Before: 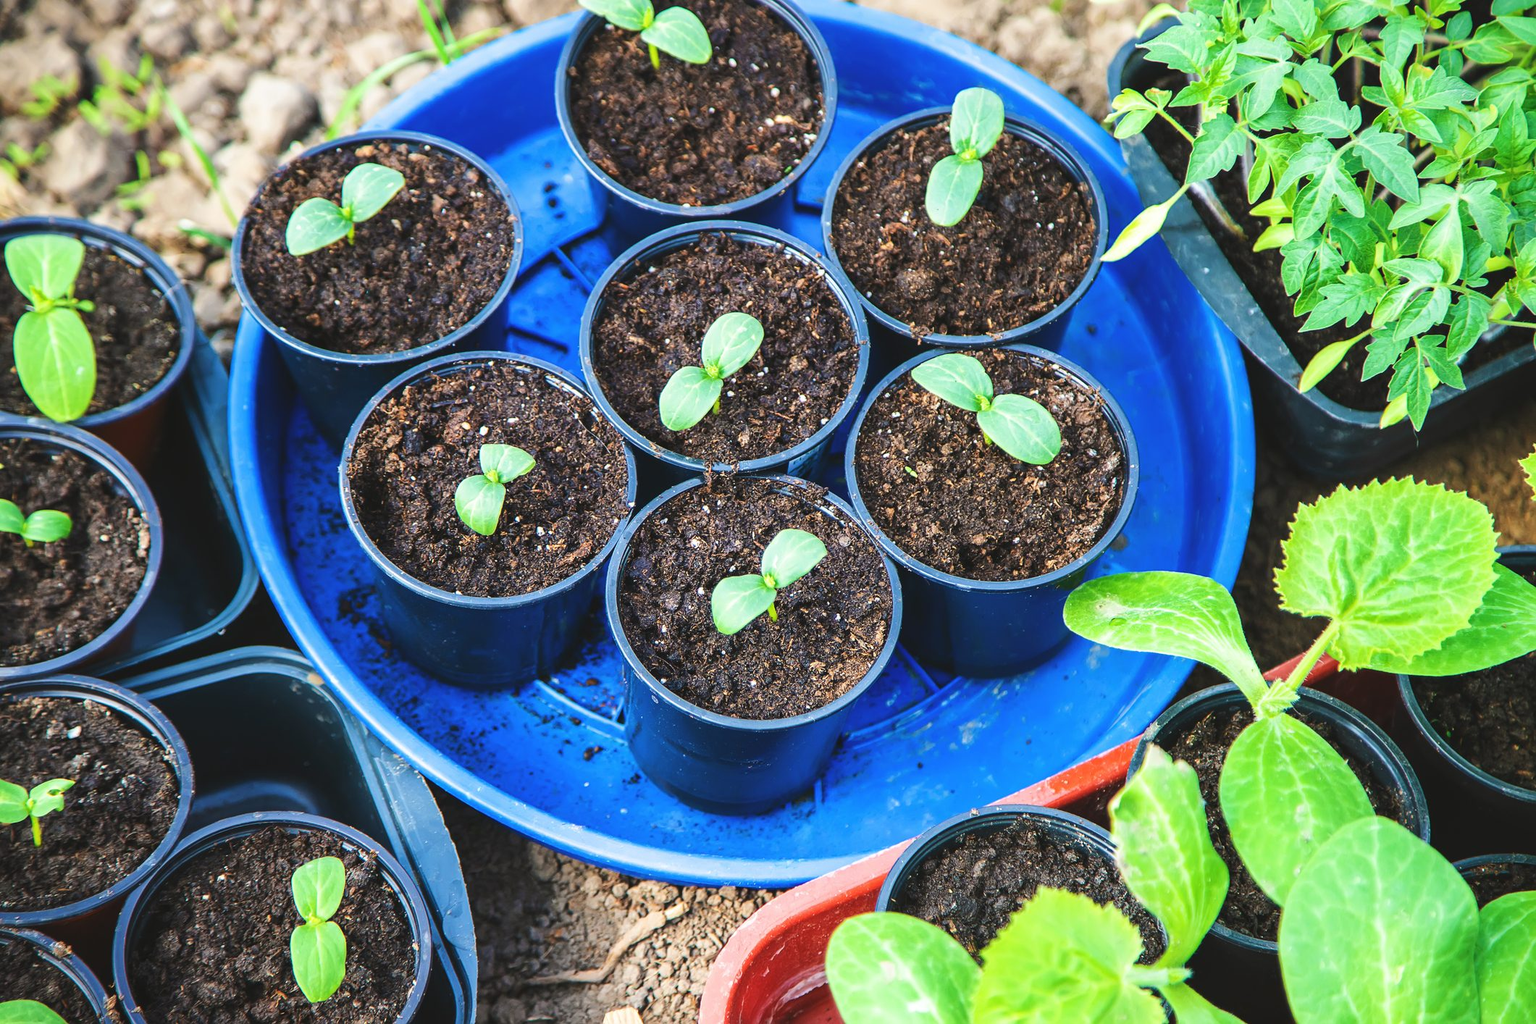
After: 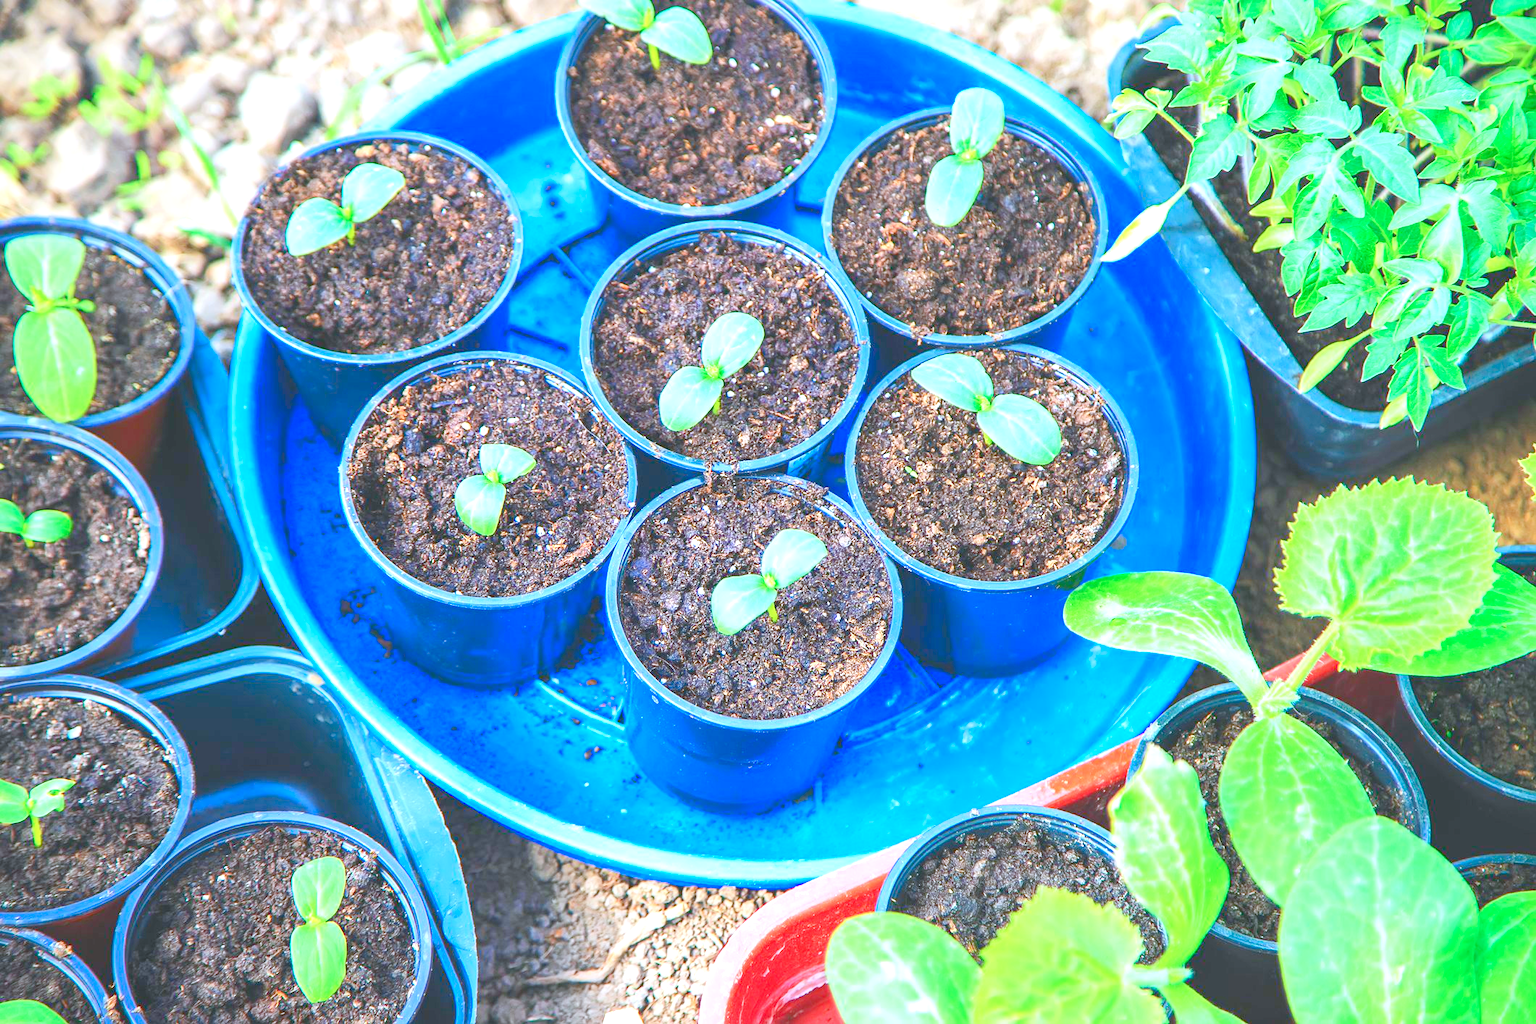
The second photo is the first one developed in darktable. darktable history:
color calibration: x 0.37, y 0.377, temperature 4296.98 K, saturation algorithm version 1 (2020)
levels: levels [0.008, 0.318, 0.836]
